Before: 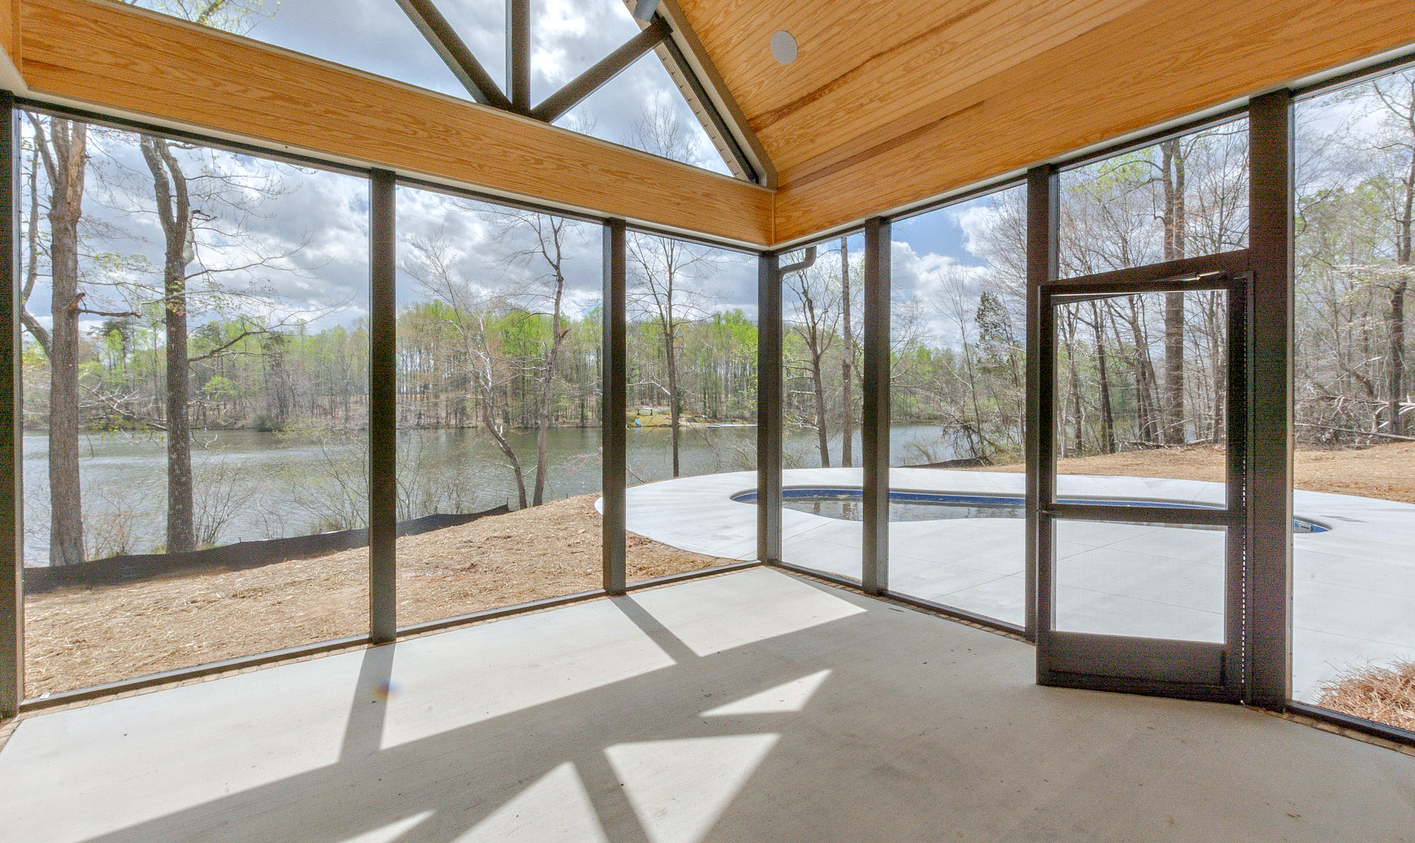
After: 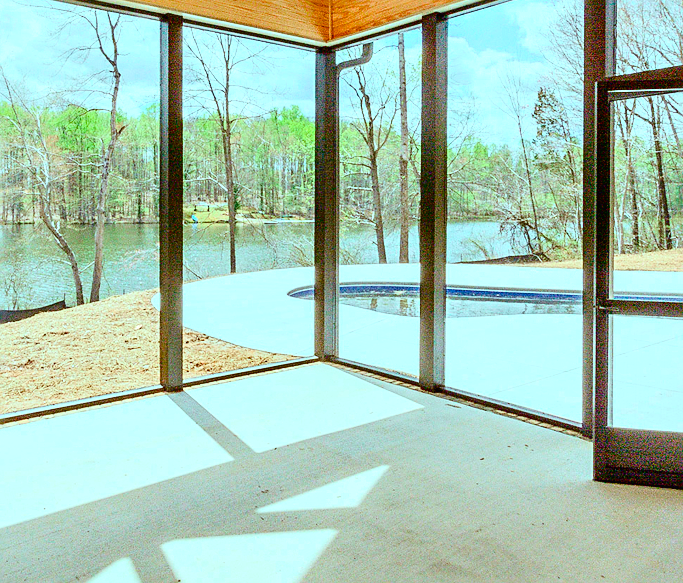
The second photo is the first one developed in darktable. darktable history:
exposure: black level correction 0, exposure 0.394 EV, compensate highlight preservation false
crop: left 31.341%, top 24.26%, right 20.377%, bottom 6.552%
contrast brightness saturation: saturation 0.133
color balance rgb: highlights gain › chroma 4.072%, highlights gain › hue 201.15°, linear chroma grading › global chroma 9.123%, perceptual saturation grading › global saturation 25.833%, perceptual saturation grading › highlights -50.559%, perceptual saturation grading › shadows 30.511%
tone curve: curves: ch0 [(0, 0.011) (0.053, 0.026) (0.174, 0.115) (0.398, 0.444) (0.673, 0.775) (0.829, 0.906) (0.991, 0.981)]; ch1 [(0, 0) (0.264, 0.22) (0.407, 0.373) (0.463, 0.457) (0.492, 0.501) (0.512, 0.513) (0.54, 0.543) (0.585, 0.617) (0.659, 0.686) (0.78, 0.8) (1, 1)]; ch2 [(0, 0) (0.438, 0.449) (0.473, 0.469) (0.503, 0.5) (0.523, 0.534) (0.562, 0.591) (0.612, 0.627) (0.701, 0.707) (1, 1)], color space Lab, independent channels, preserve colors none
sharpen: amount 0.489
